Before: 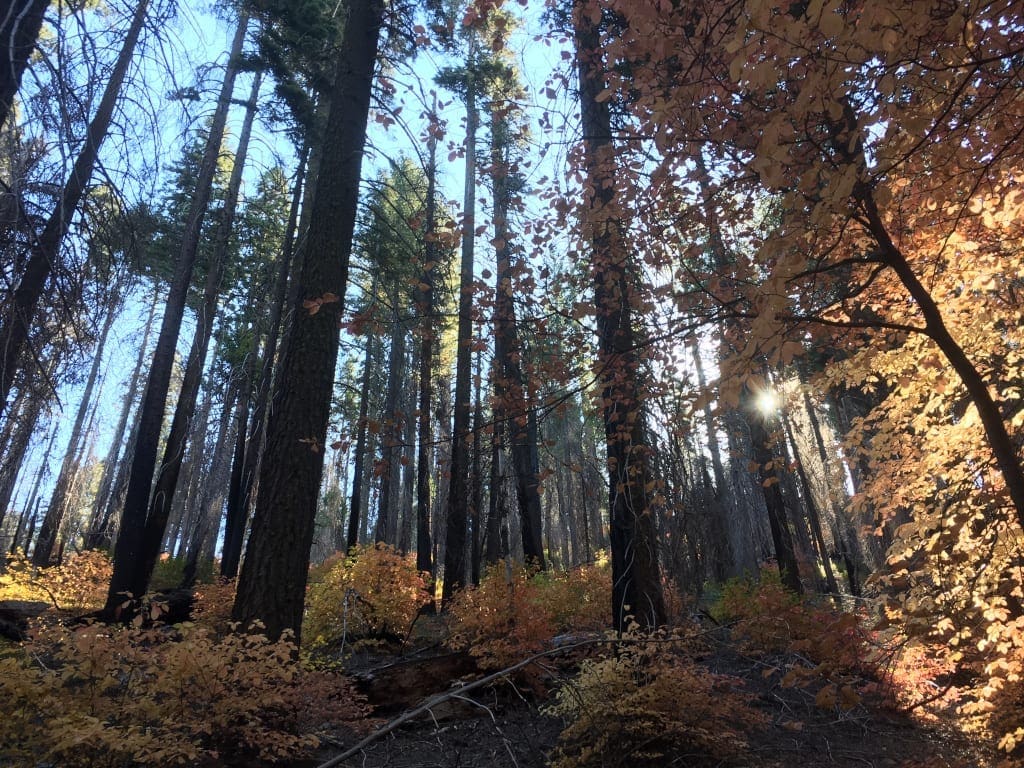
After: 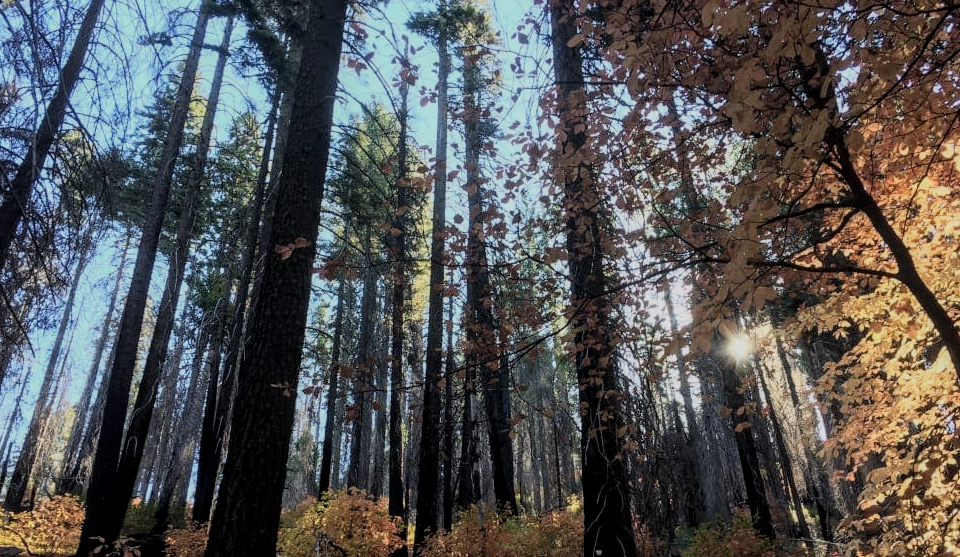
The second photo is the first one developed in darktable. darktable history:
local contrast: on, module defaults
filmic rgb: black relative exposure -7.65 EV, white relative exposure 4.56 EV, hardness 3.61, color science v6 (2022)
crop: left 2.737%, top 7.287%, right 3.421%, bottom 20.179%
